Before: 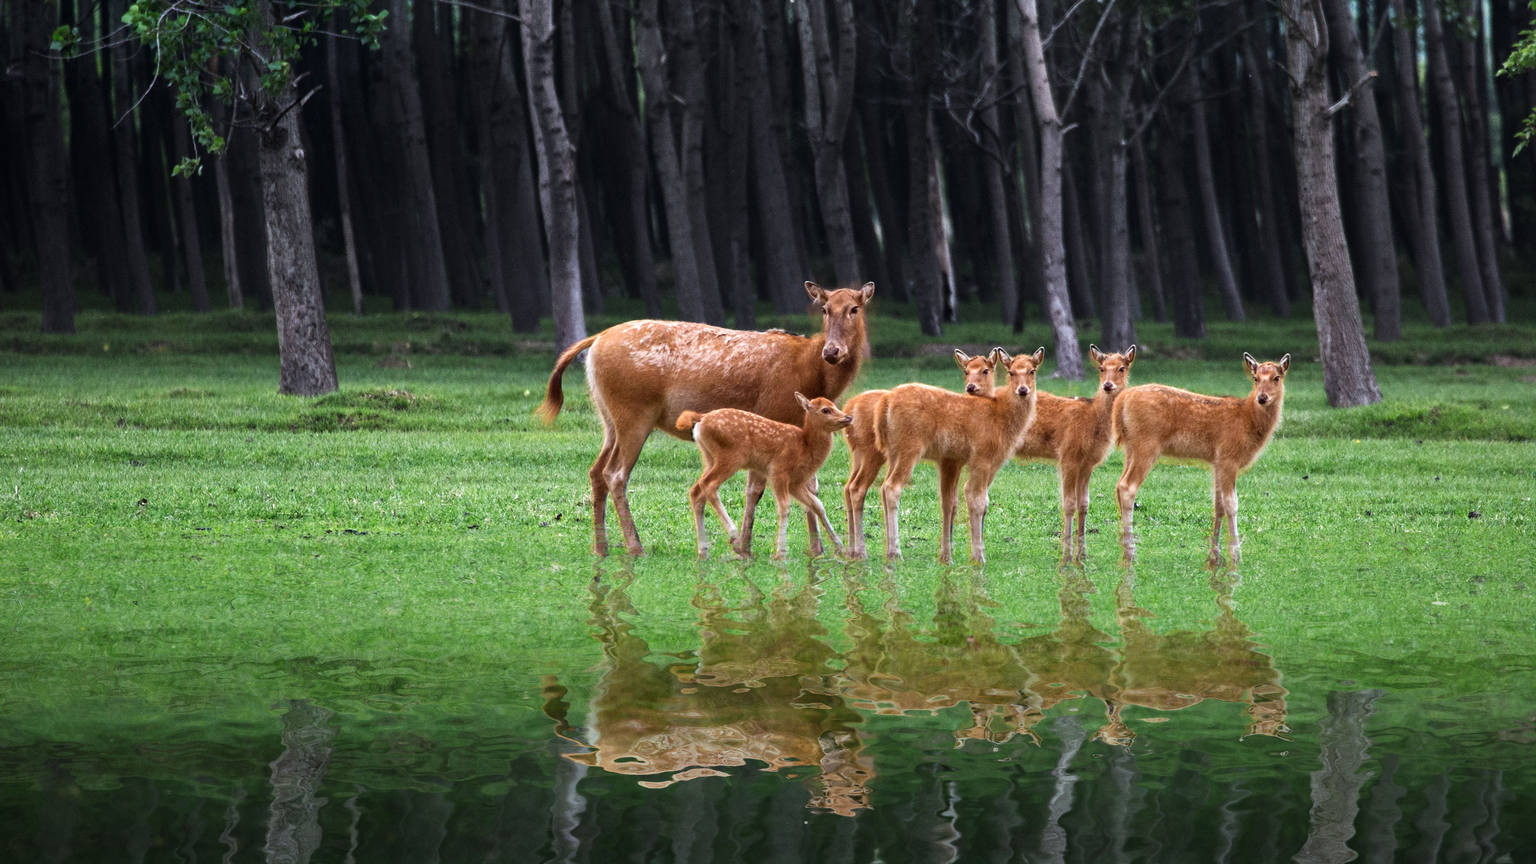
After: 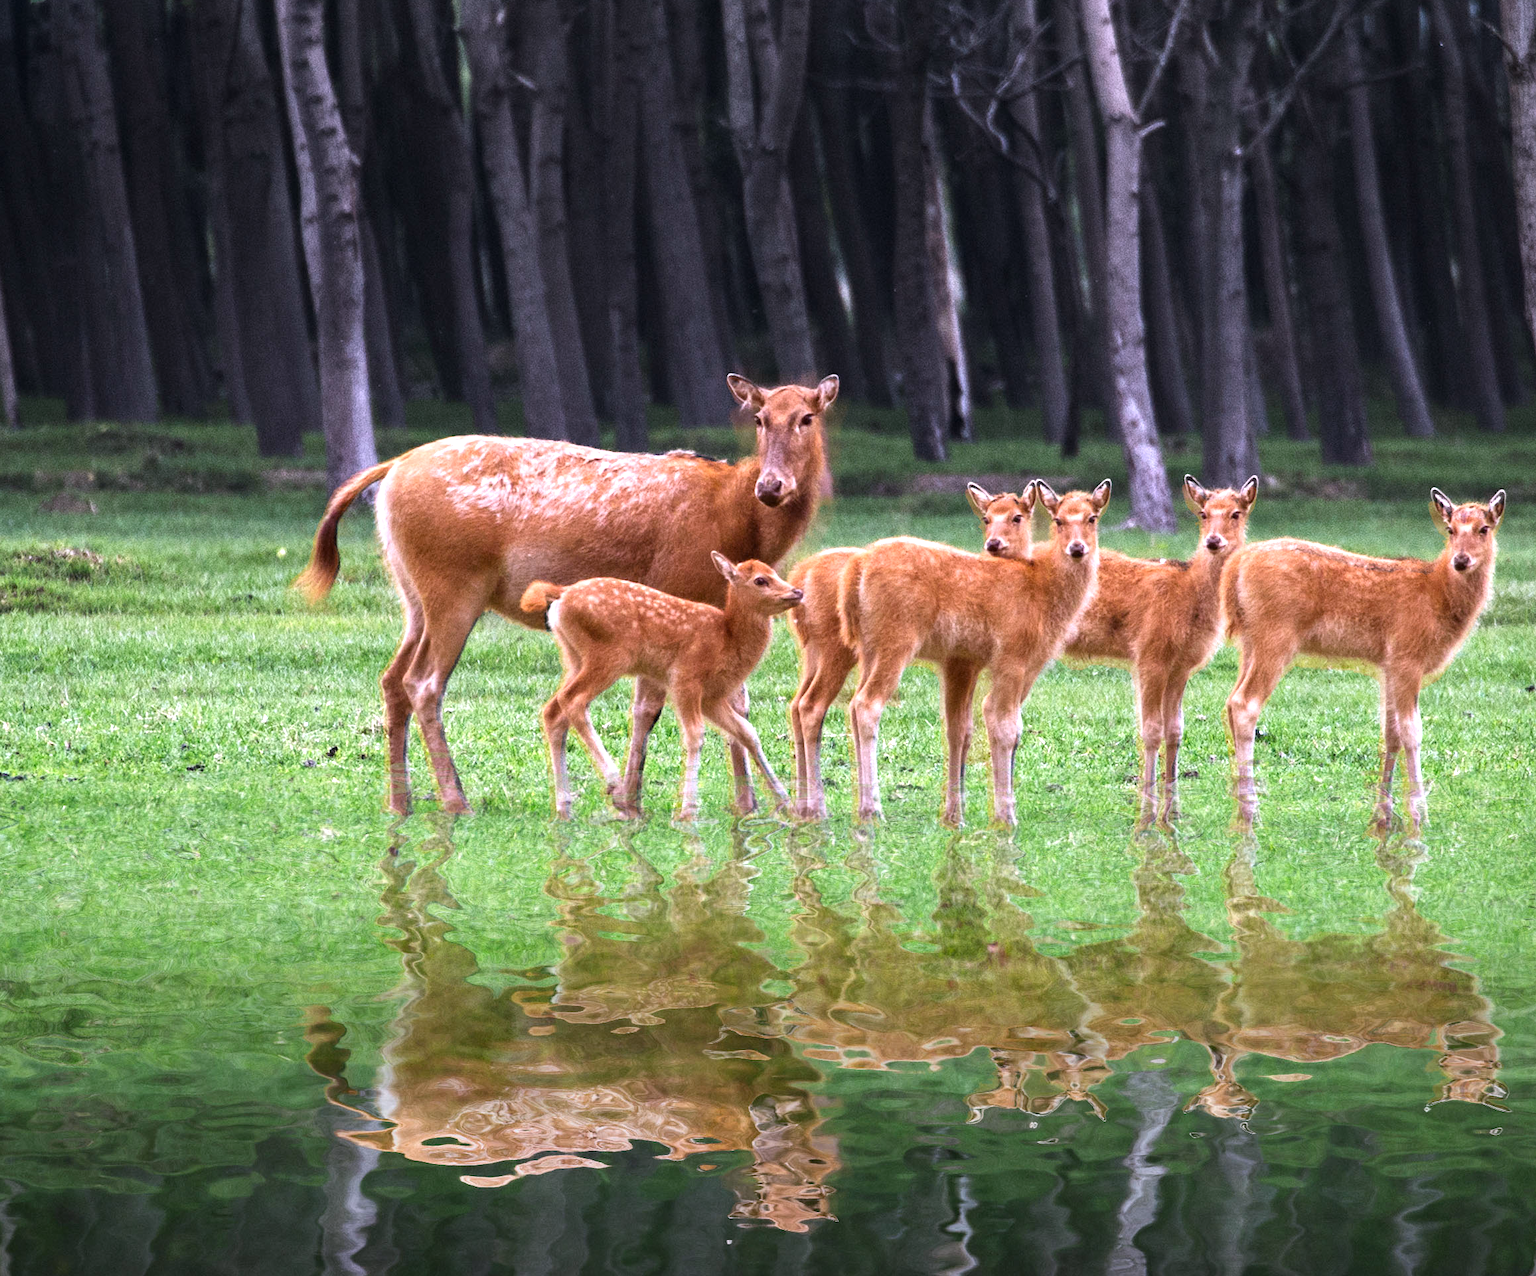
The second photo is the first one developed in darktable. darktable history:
exposure: exposure 0.515 EV, compensate highlight preservation false
white balance: red 1.066, blue 1.119
crop and rotate: left 22.918%, top 5.629%, right 14.711%, bottom 2.247%
